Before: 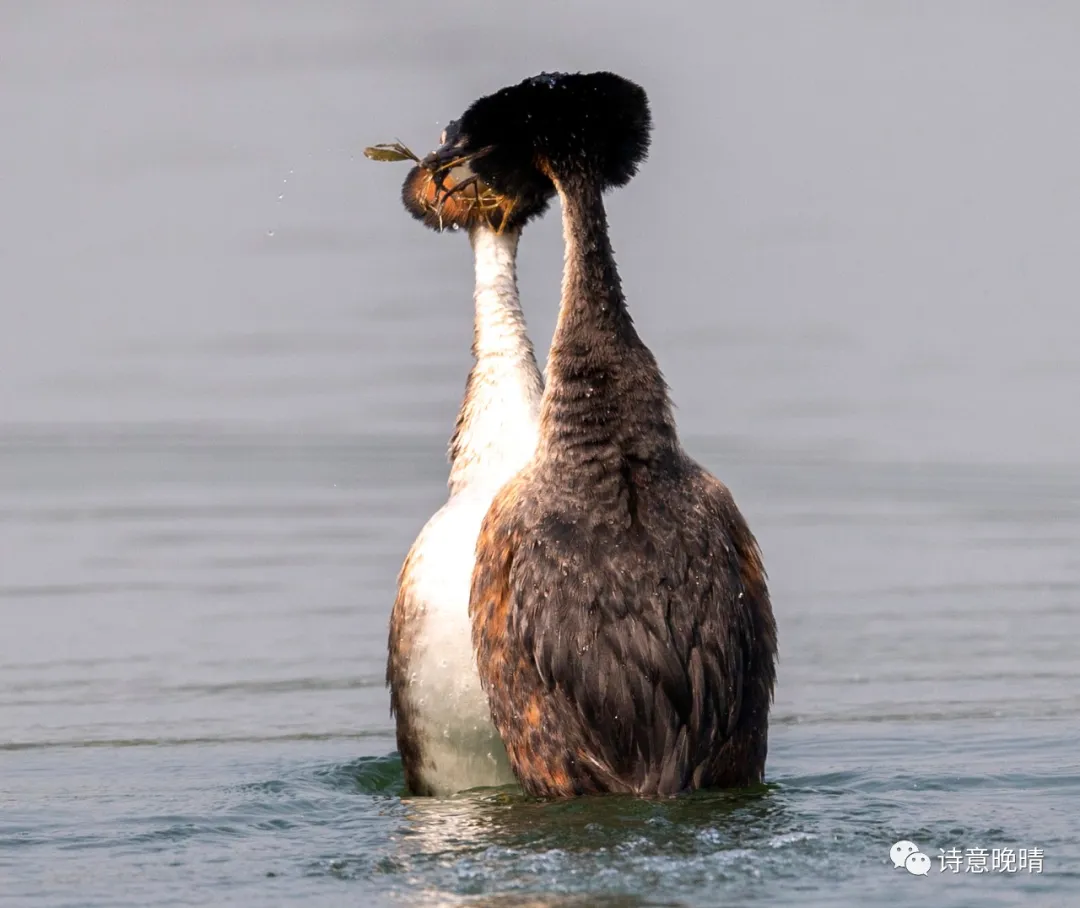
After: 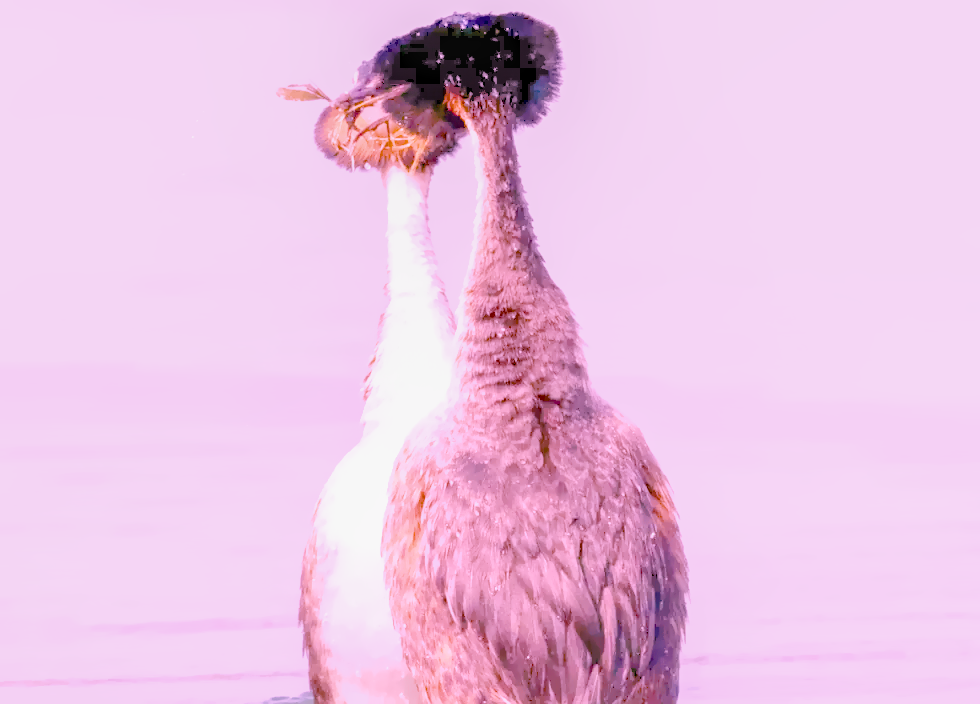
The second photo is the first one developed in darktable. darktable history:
filmic rgb "scene-referred default": black relative exposure -7.65 EV, white relative exposure 4.56 EV, hardness 3.61
raw chromatic aberrations: on, module defaults
color balance rgb: perceptual saturation grading › global saturation 25%, global vibrance 20%
hot pixels: on, module defaults
lens correction: scale 1.01, crop 1, focal 85, aperture 2.8, distance 2.07, camera "Canon EOS RP", lens "Canon RF 85mm F2 MACRO IS STM"
raw denoise: x [[0, 0.25, 0.5, 0.75, 1] ×4]
denoise (profiled): preserve shadows 1.11, scattering 0.121, a [-1, 0, 0], b [0, 0, 0], compensate highlight preservation false
crop: left 8.155%, top 6.611%, bottom 15.385%
highlight reconstruction: method reconstruct in LCh, iterations 1, diameter of reconstruction 64 px
white balance: red 1.907, blue 1.815
exposure: black level correction 0, exposure 0.95 EV, compensate exposure bias true, compensate highlight preservation false
tone equalizer "relight: fill-in": -7 EV 0.15 EV, -6 EV 0.6 EV, -5 EV 1.15 EV, -4 EV 1.33 EV, -3 EV 1.15 EV, -2 EV 0.6 EV, -1 EV 0.15 EV, mask exposure compensation -0.5 EV
local contrast: detail 130%
